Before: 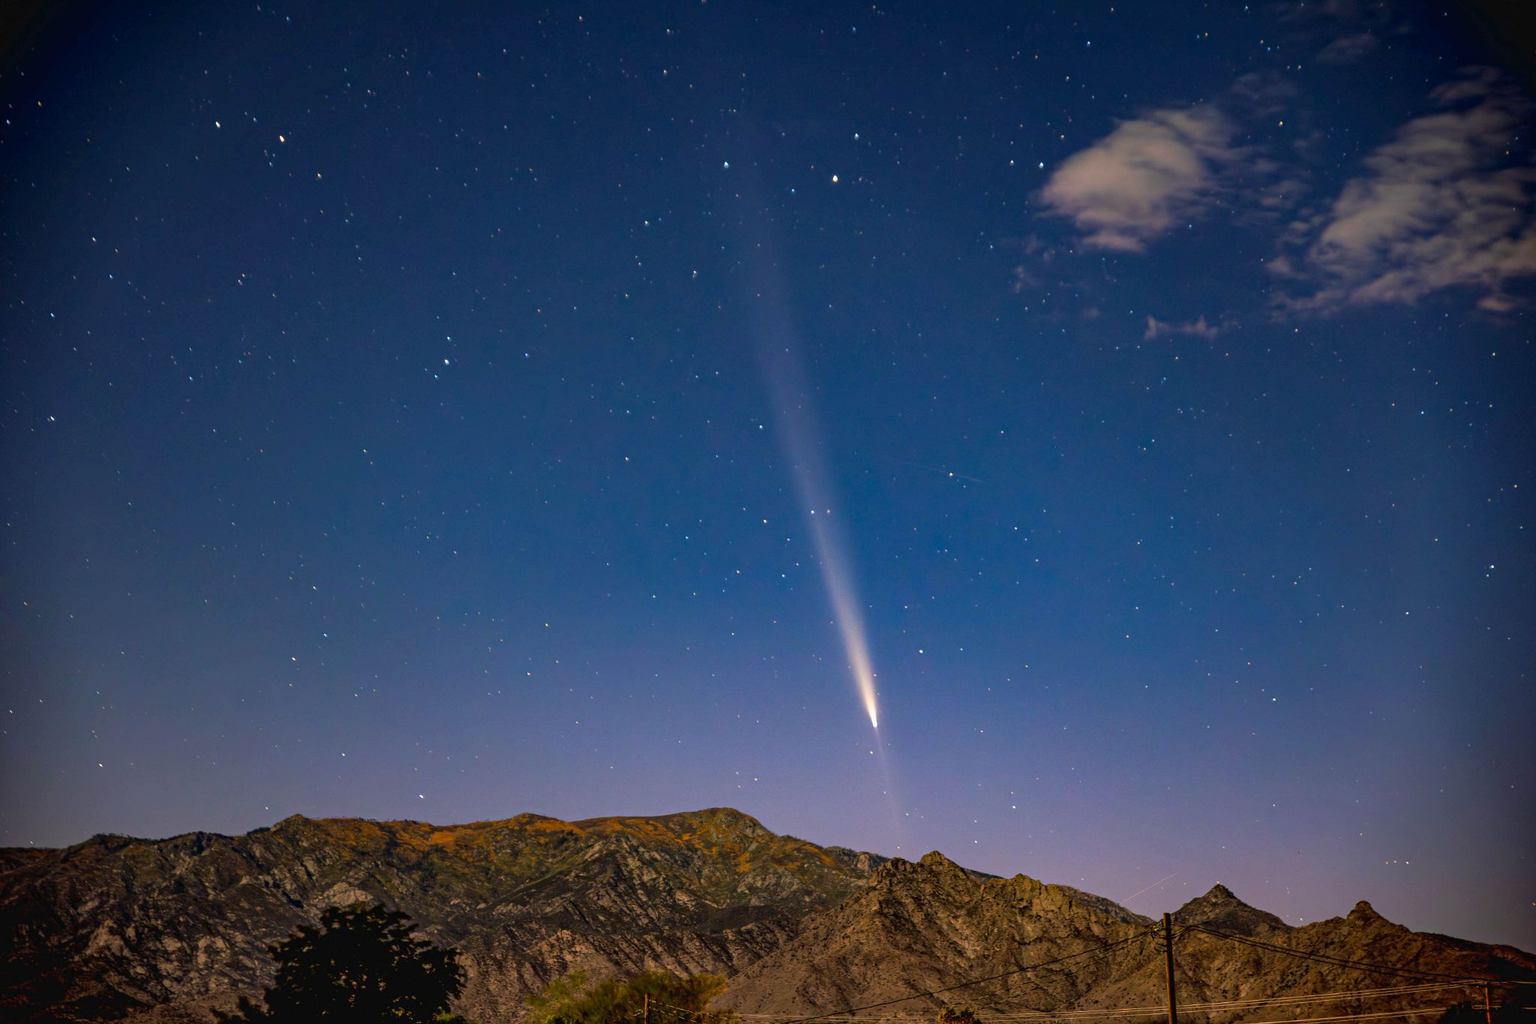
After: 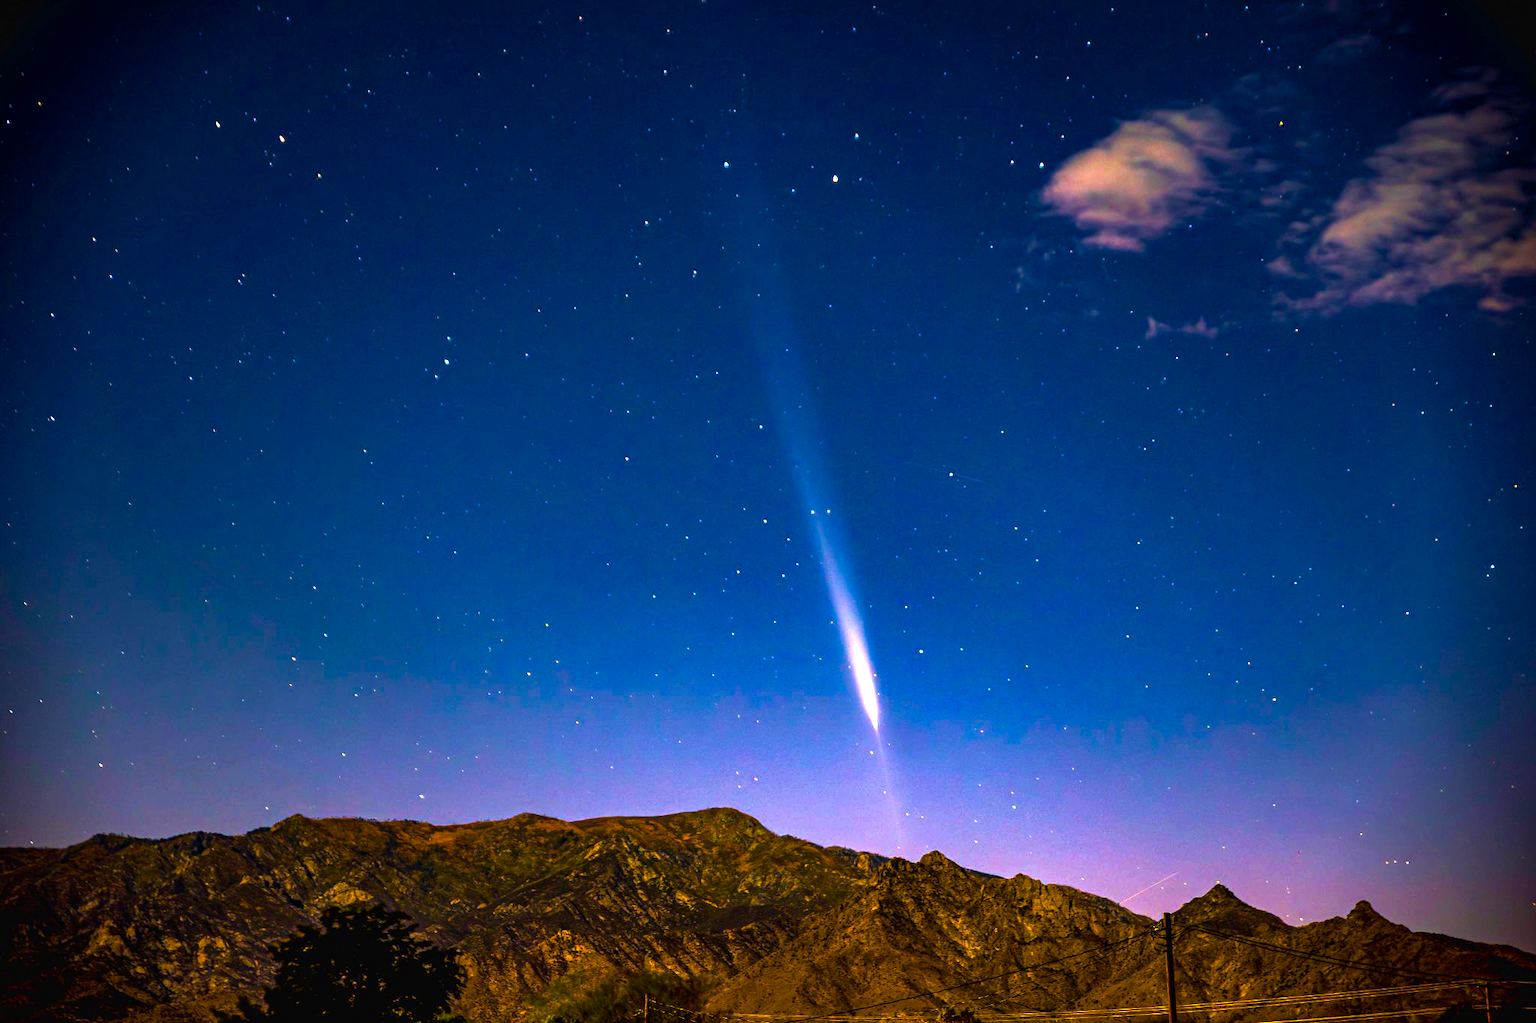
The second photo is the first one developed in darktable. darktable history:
velvia: on, module defaults
color balance rgb: linear chroma grading › shadows -30%, linear chroma grading › global chroma 35%, perceptual saturation grading › global saturation 75%, perceptual saturation grading › shadows -30%, perceptual brilliance grading › highlights 75%, perceptual brilliance grading › shadows -30%, global vibrance 35%
